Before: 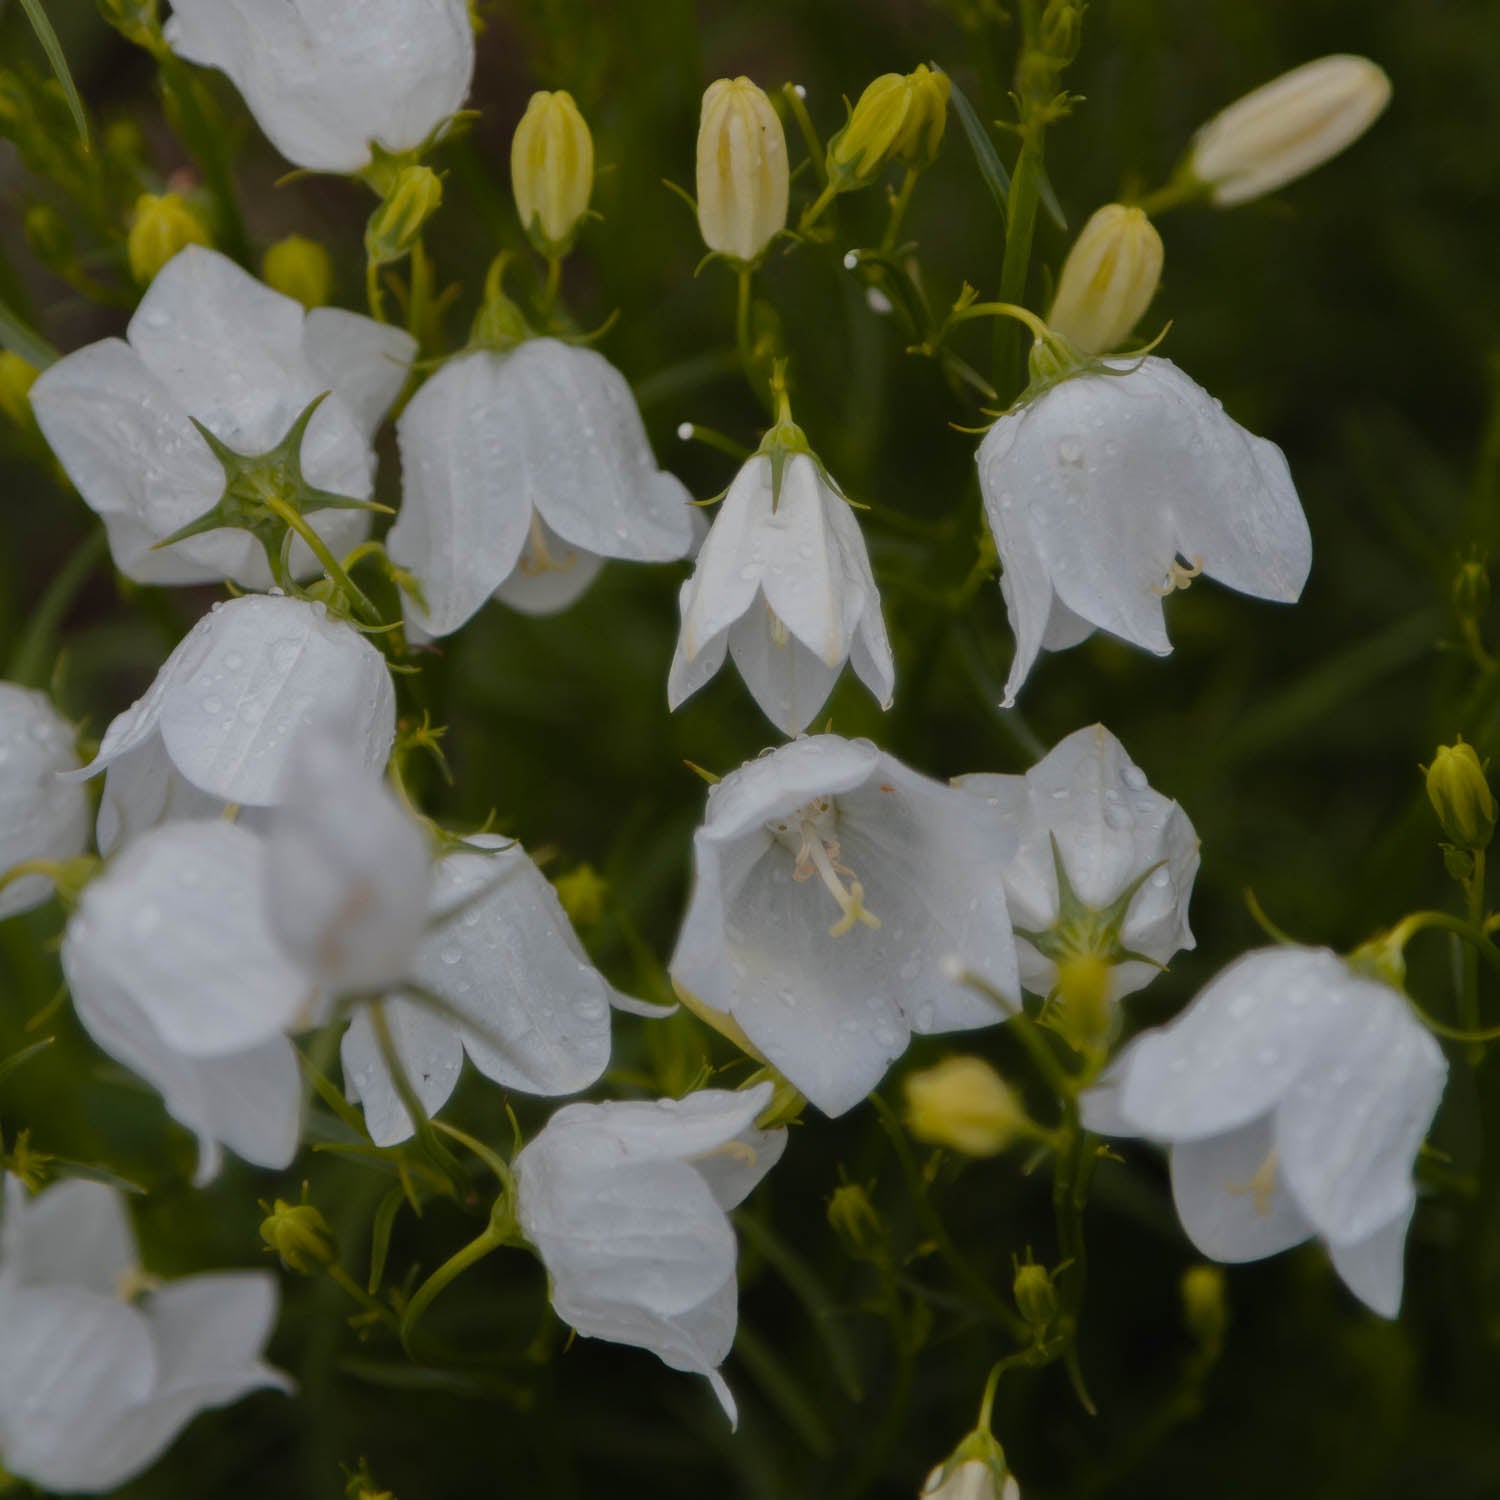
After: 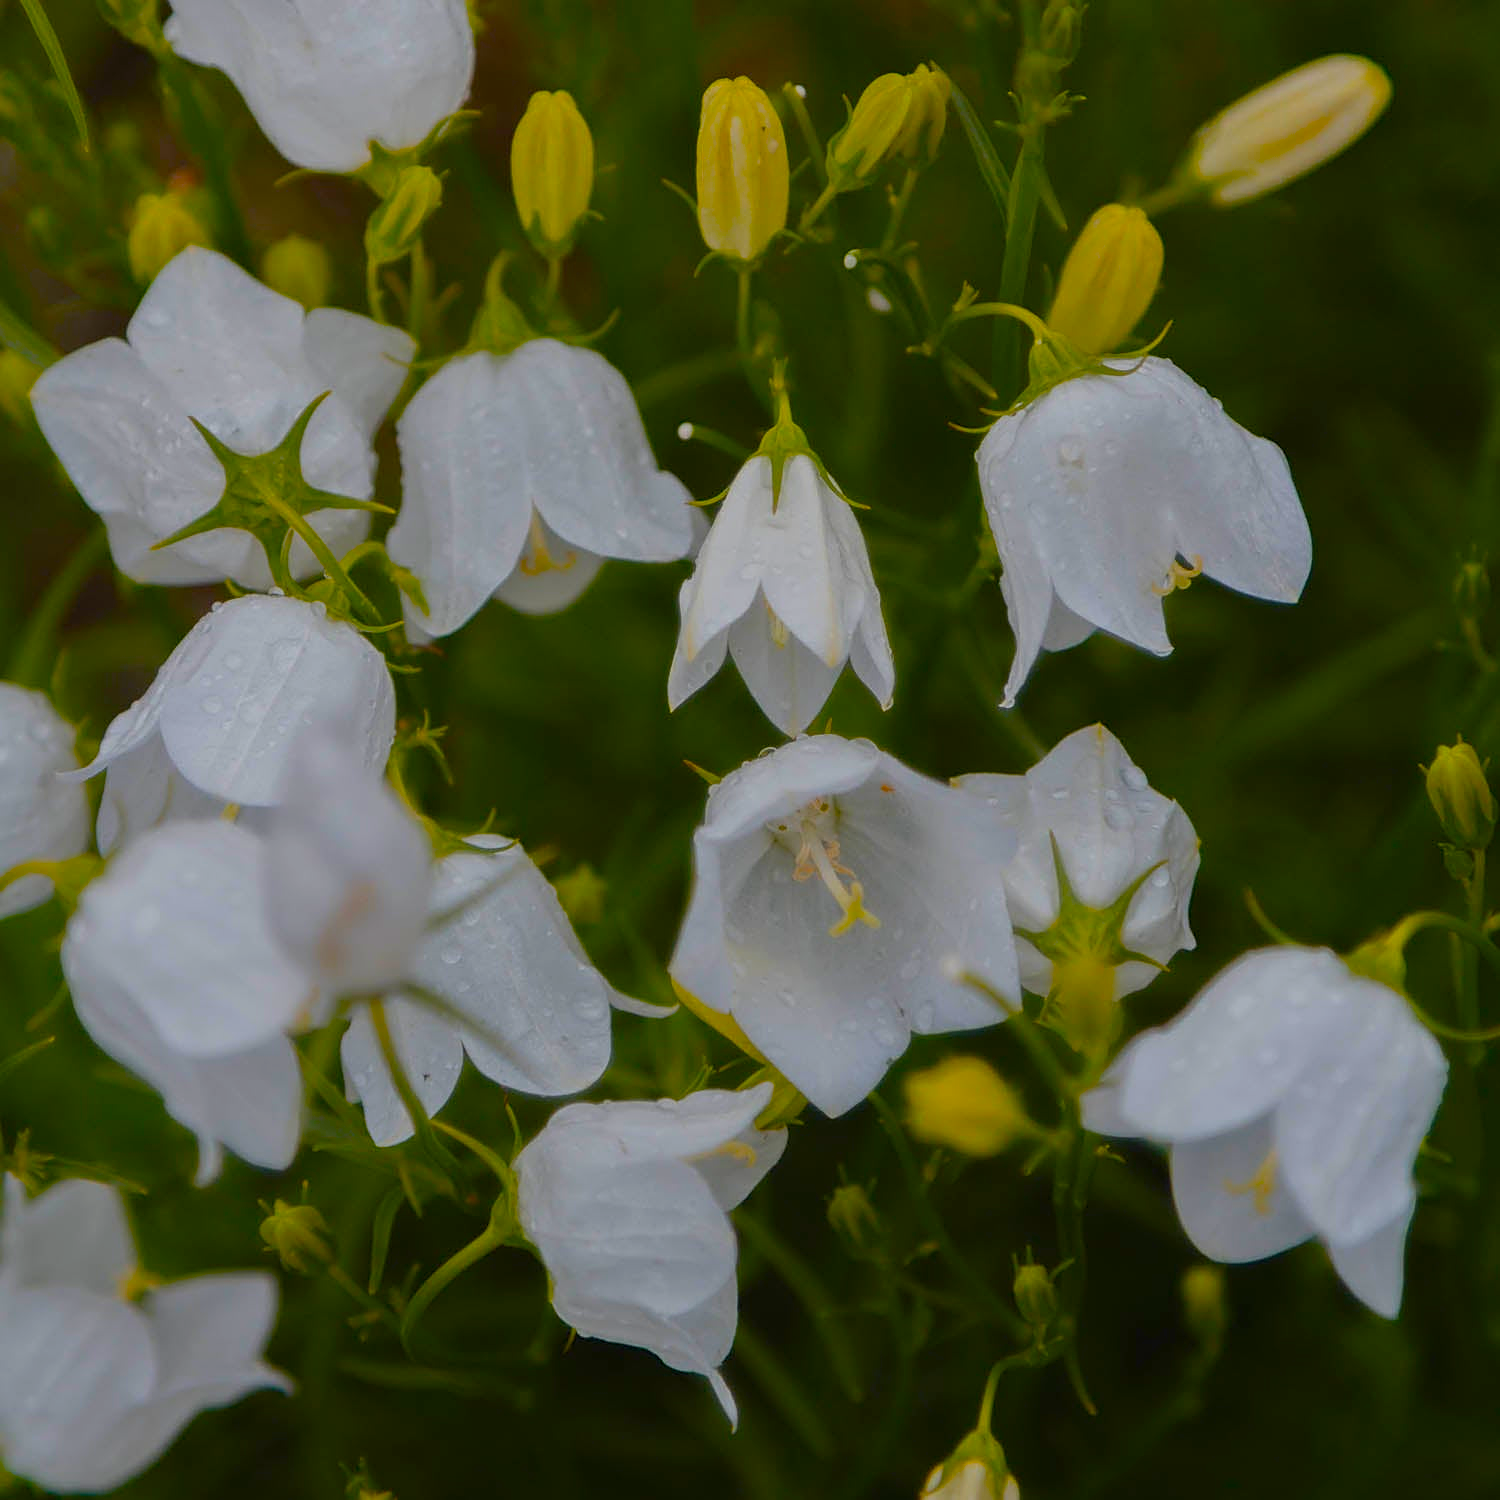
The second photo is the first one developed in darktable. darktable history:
color balance: input saturation 134.34%, contrast -10.04%, contrast fulcrum 19.67%, output saturation 133.51%
sharpen: on, module defaults
